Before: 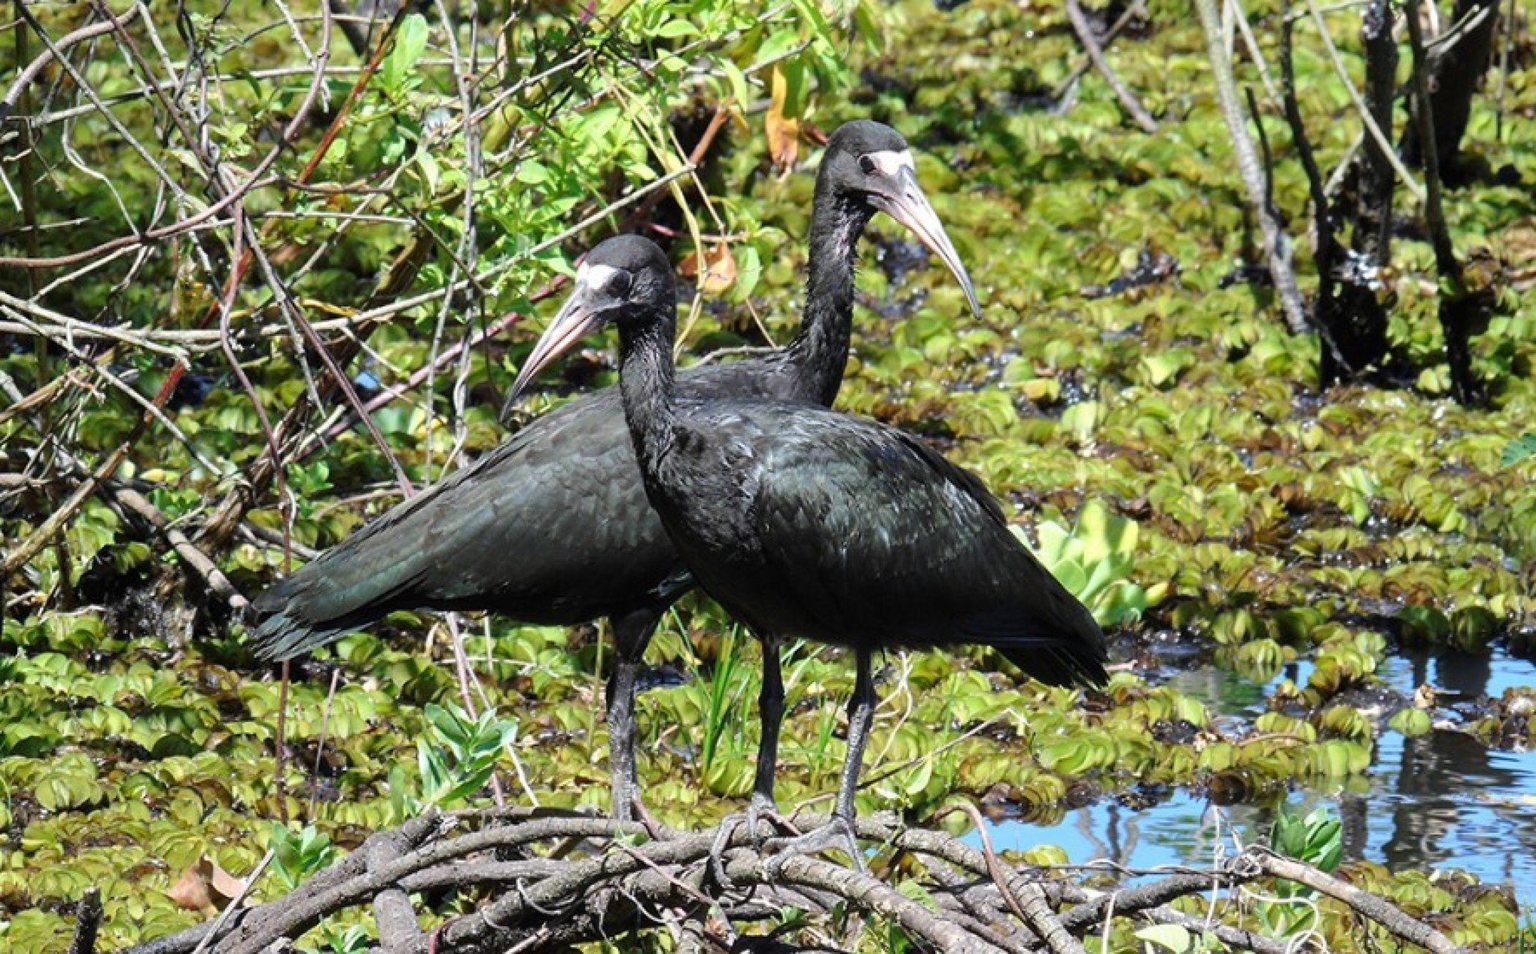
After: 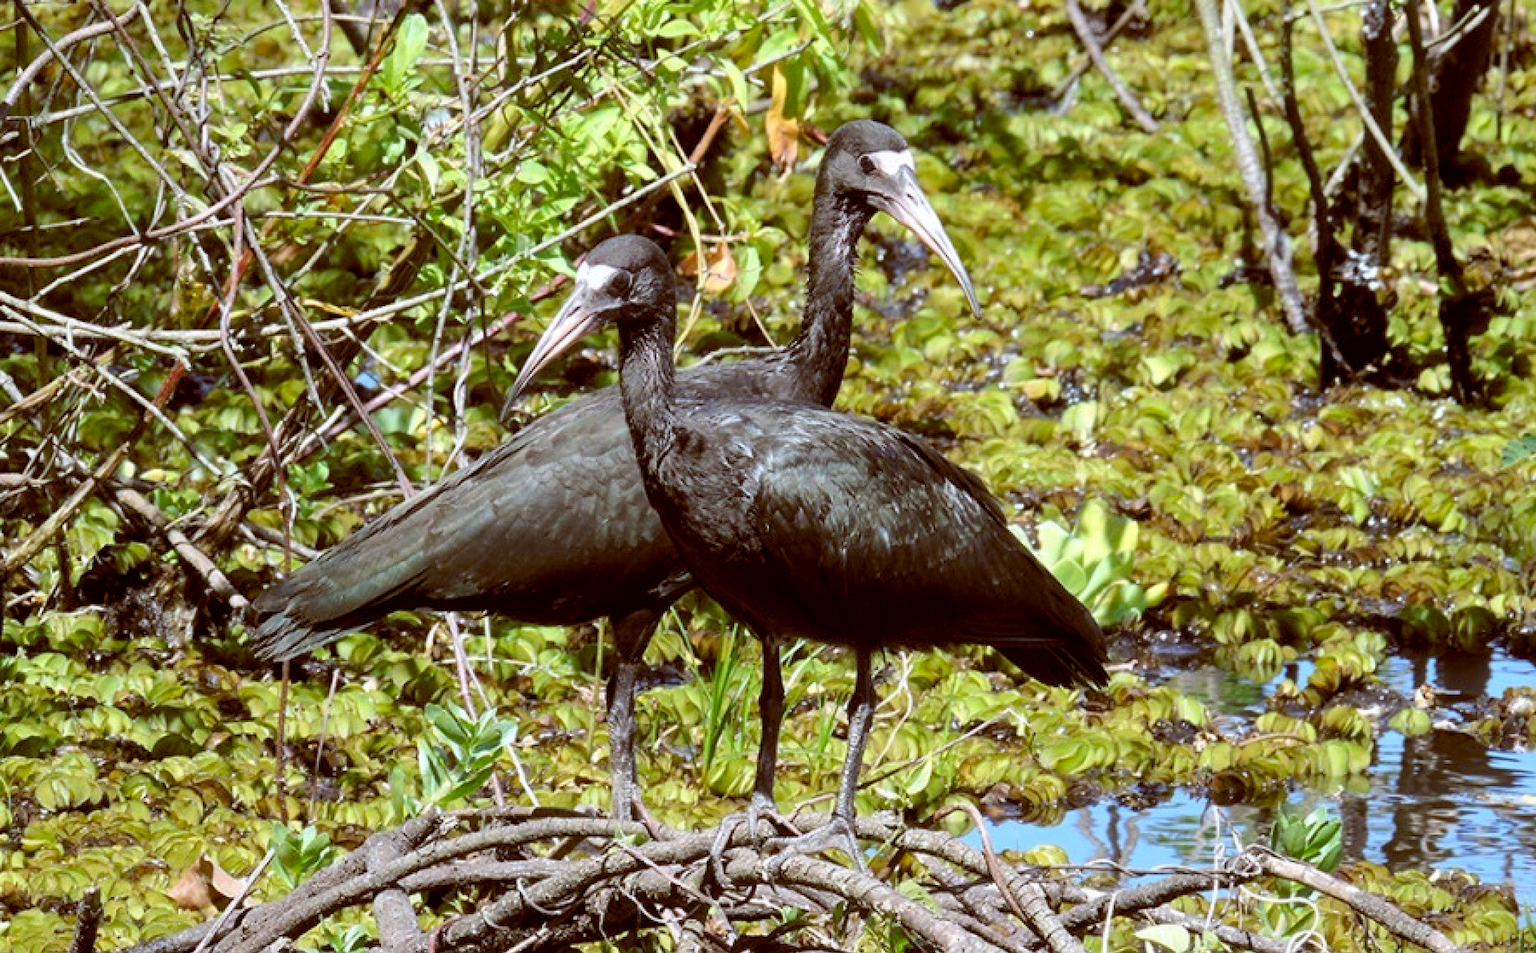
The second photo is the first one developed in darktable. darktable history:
levels: mode automatic, black 0.023%, white 99.97%, levels [0.062, 0.494, 0.925]
color balance: lift [1, 1.011, 0.999, 0.989], gamma [1.109, 1.045, 1.039, 0.955], gain [0.917, 0.936, 0.952, 1.064], contrast 2.32%, contrast fulcrum 19%, output saturation 101%
